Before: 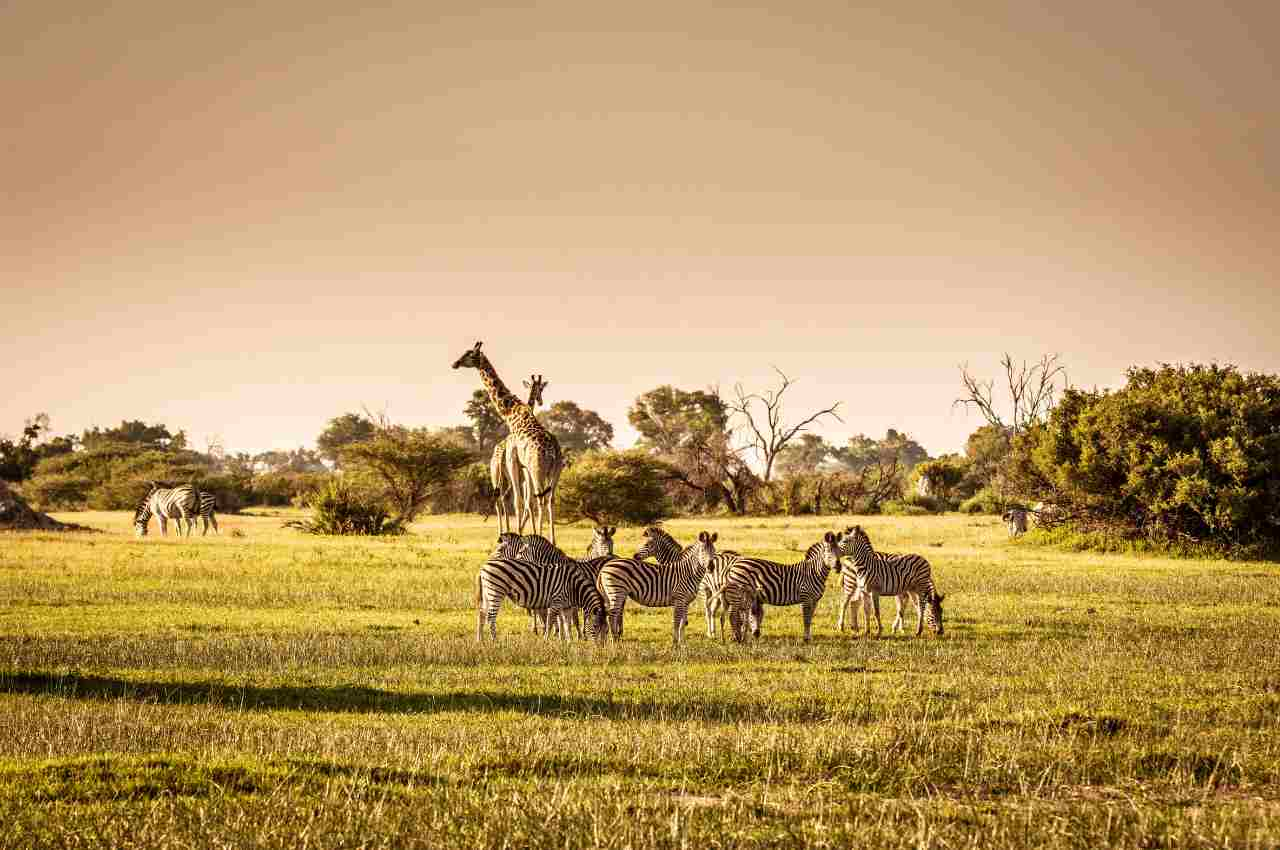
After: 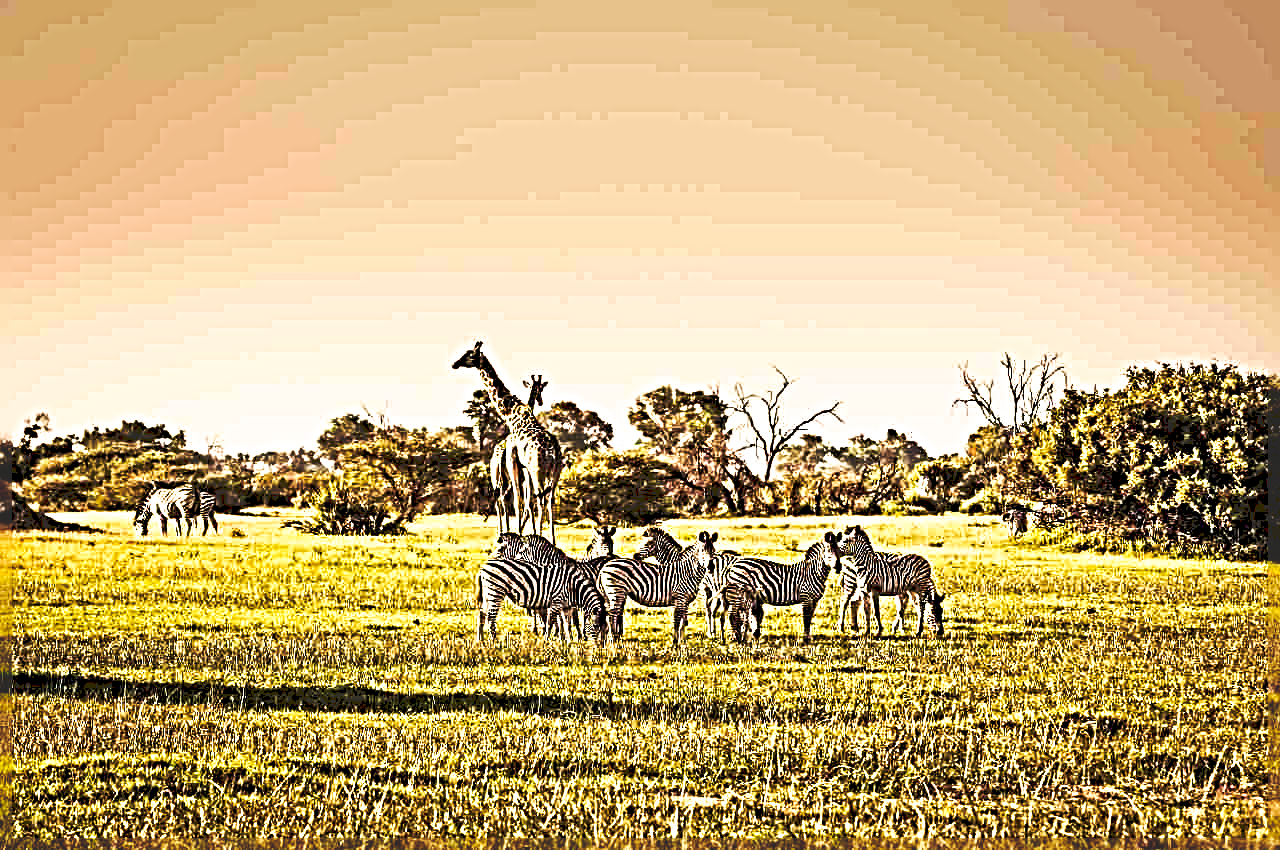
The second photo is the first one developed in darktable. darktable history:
sharpen: radius 6.247, amount 1.784, threshold 0.123
tone curve: curves: ch0 [(0, 0) (0.003, 0.156) (0.011, 0.156) (0.025, 0.161) (0.044, 0.161) (0.069, 0.161) (0.1, 0.166) (0.136, 0.168) (0.177, 0.179) (0.224, 0.202) (0.277, 0.241) (0.335, 0.296) (0.399, 0.378) (0.468, 0.484) (0.543, 0.604) (0.623, 0.728) (0.709, 0.822) (0.801, 0.918) (0.898, 0.98) (1, 1)], preserve colors none
